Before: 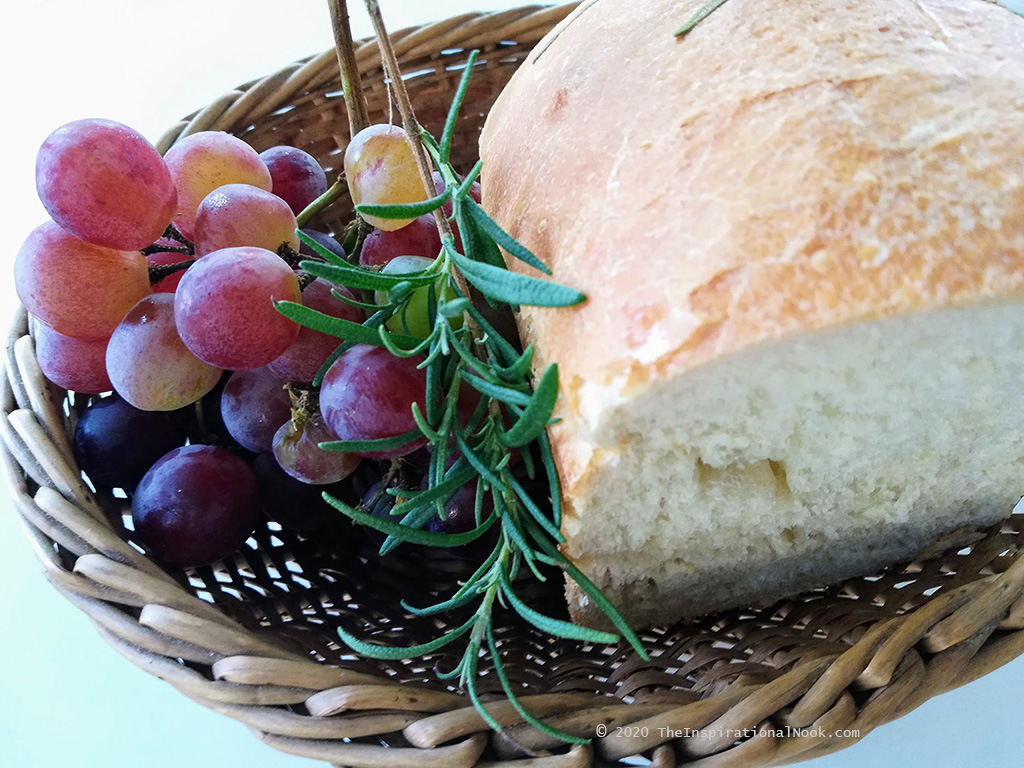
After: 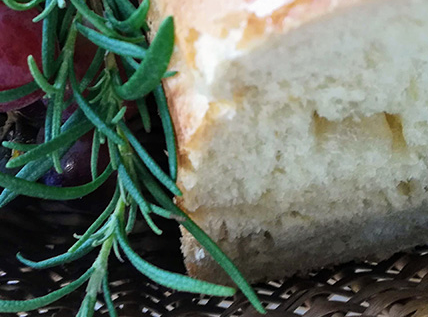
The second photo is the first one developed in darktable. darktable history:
crop: left 37.558%, top 45.27%, right 20.559%, bottom 13.366%
shadows and highlights: shadows 24.98, highlights -25.24
